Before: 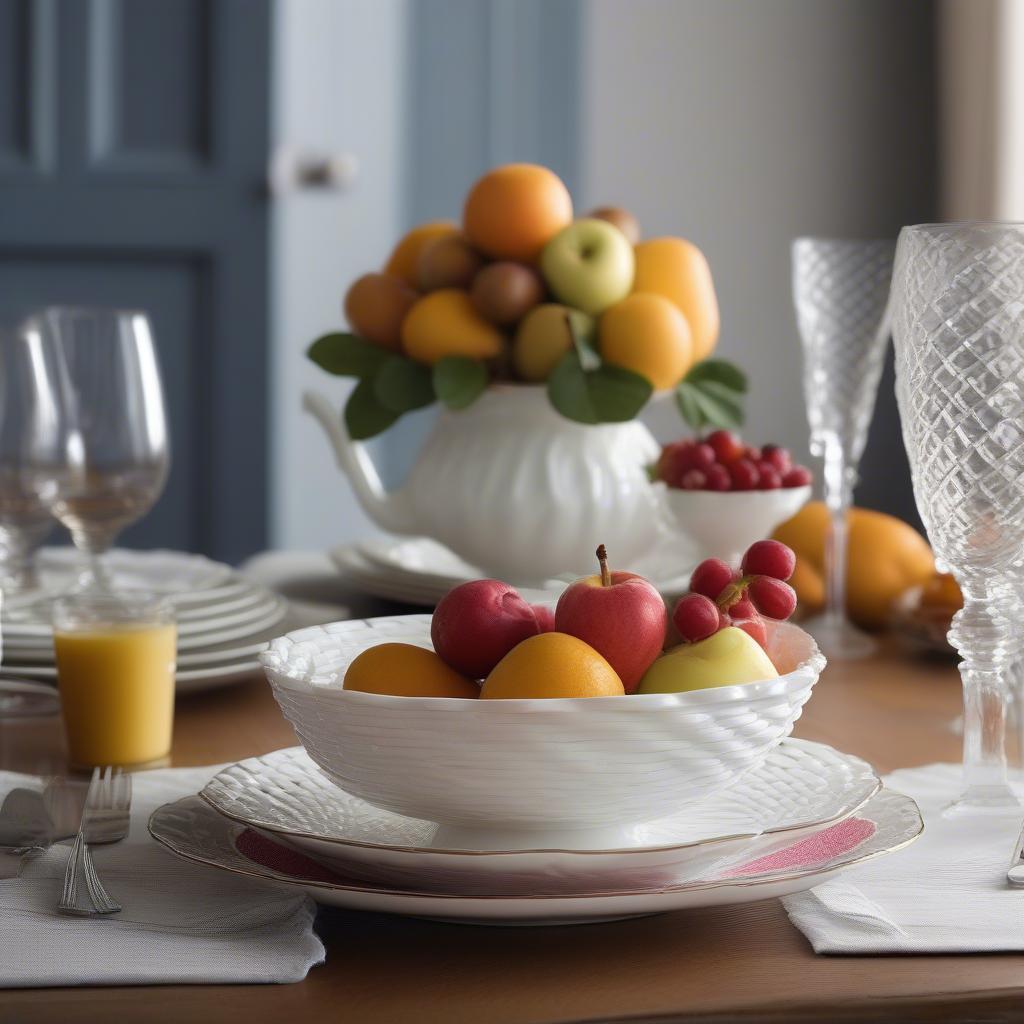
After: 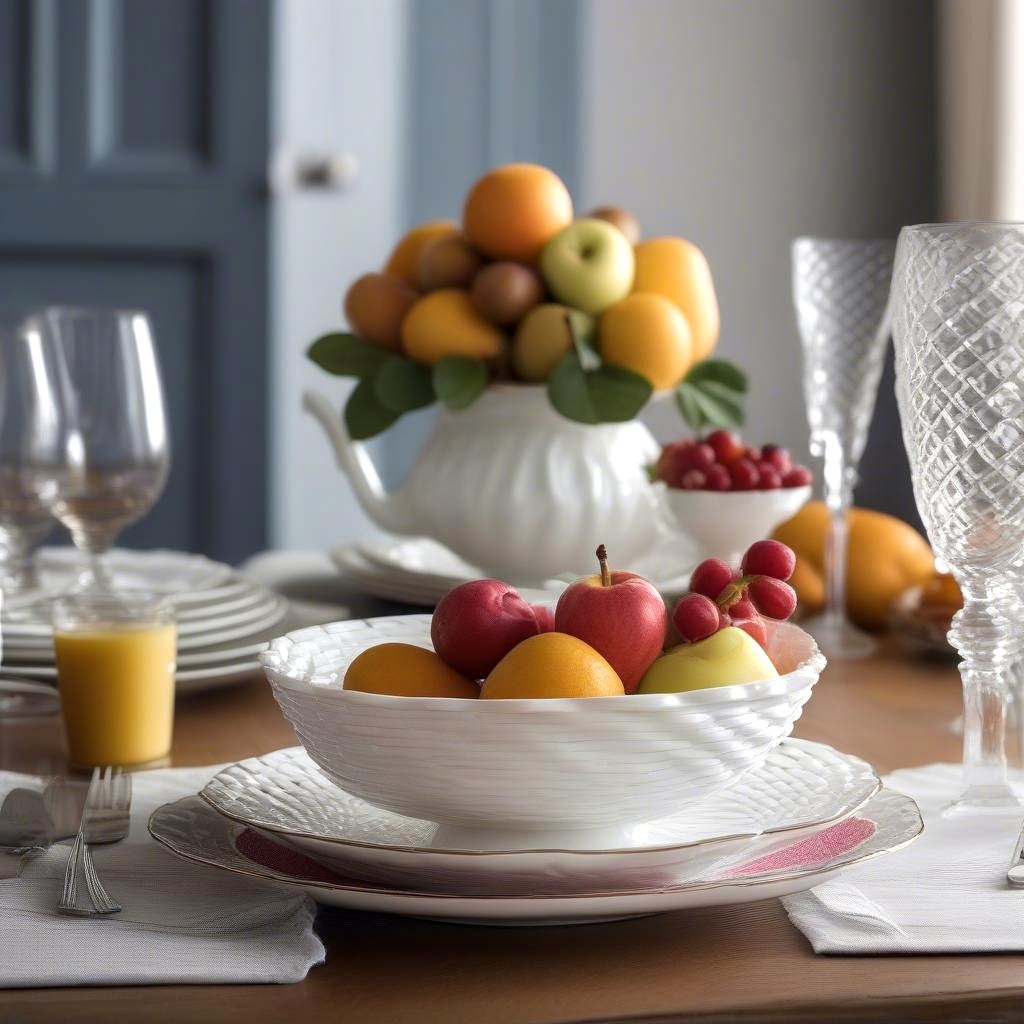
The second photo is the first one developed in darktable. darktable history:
local contrast: on, module defaults
exposure: exposure 0.201 EV, compensate exposure bias true, compensate highlight preservation false
